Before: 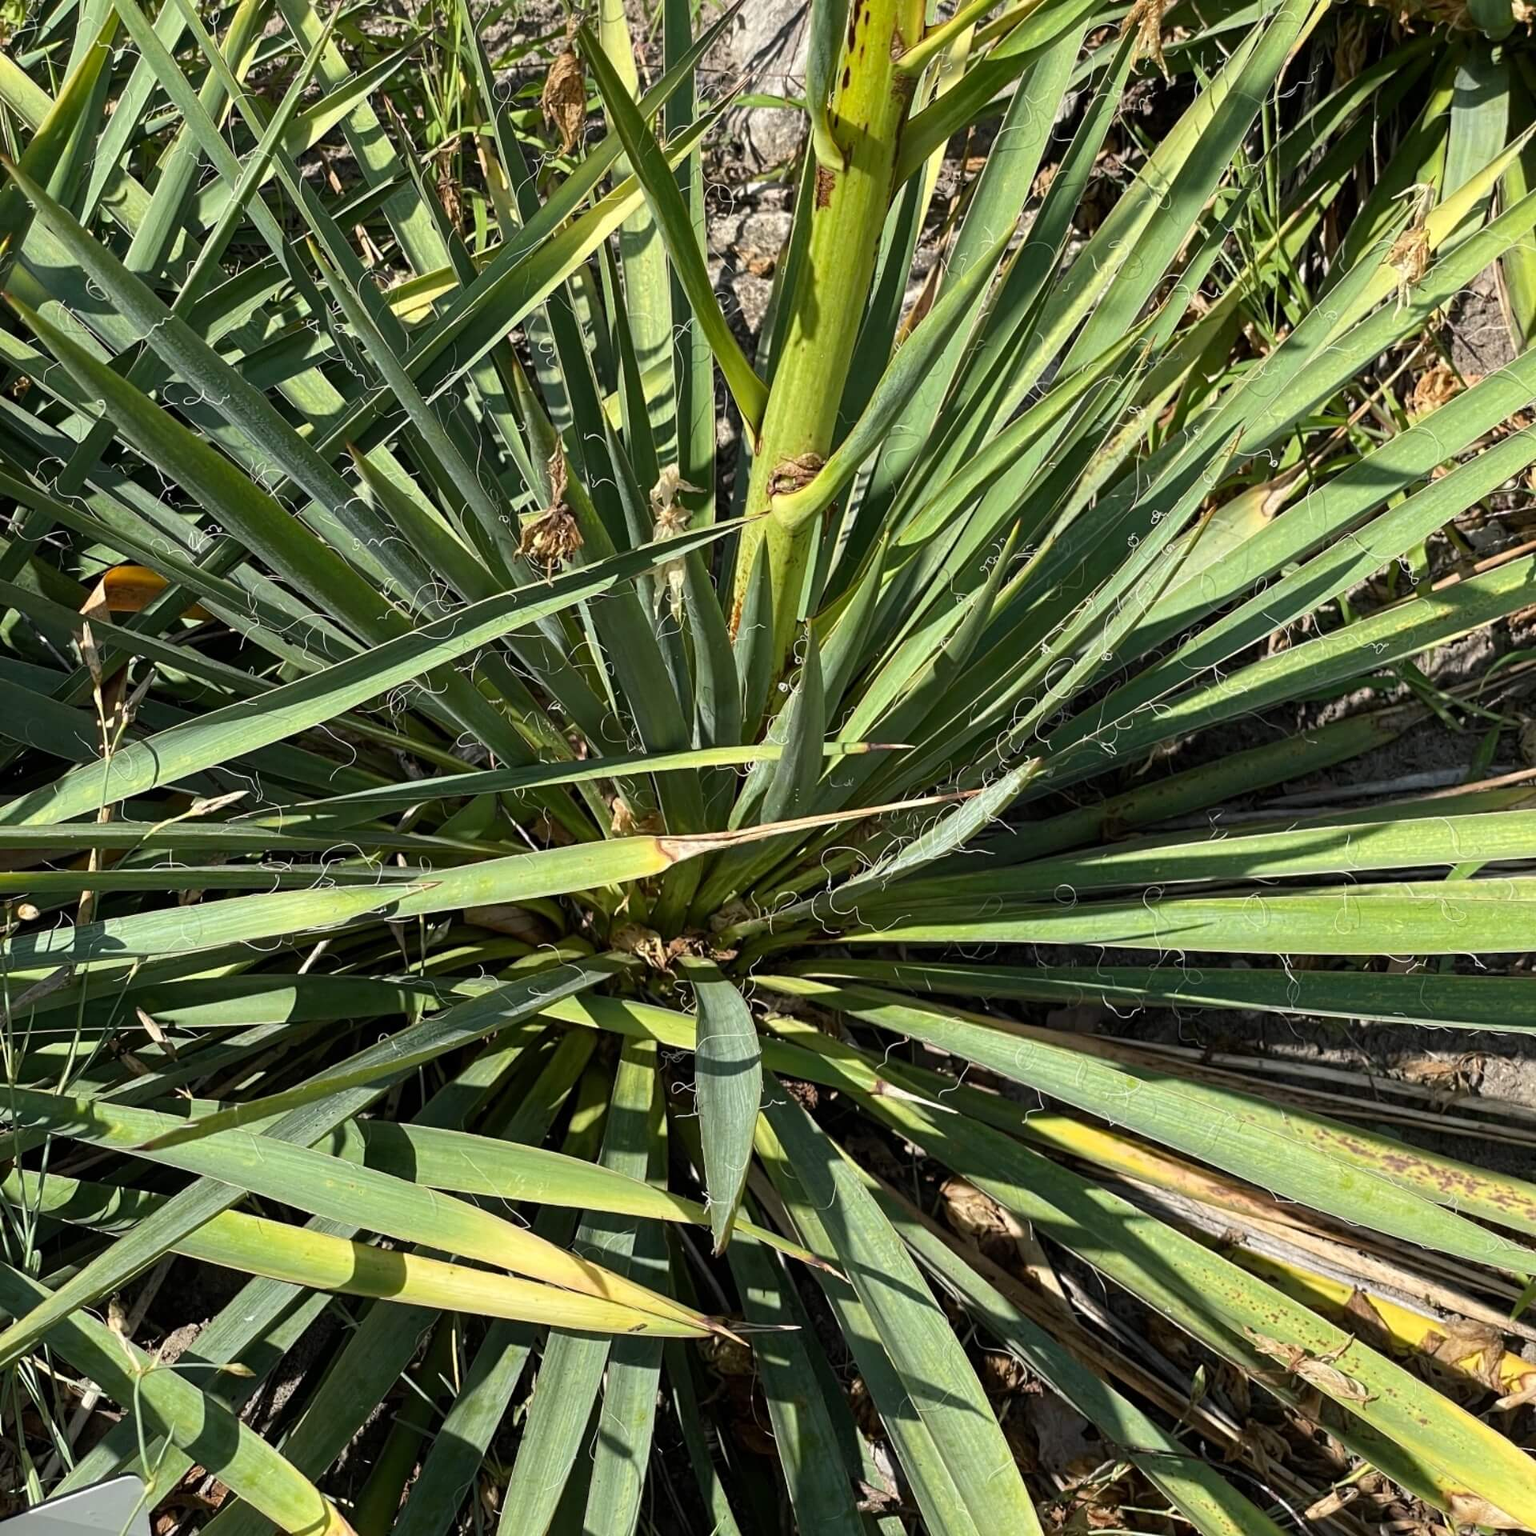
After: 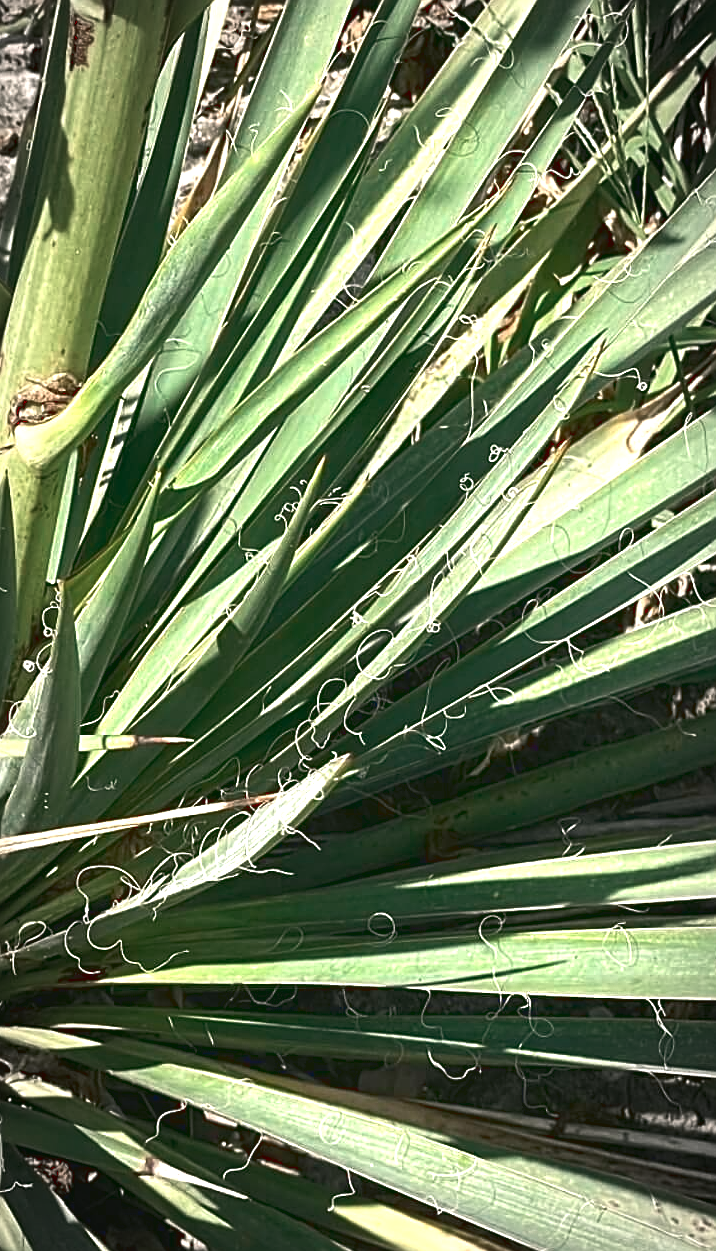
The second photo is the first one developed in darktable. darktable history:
sharpen: amount 0.552
color correction: highlights a* 4.56, highlights b* 4.94, shadows a* -6.82, shadows b* 4.96
crop and rotate: left 49.503%, top 10.086%, right 13.2%, bottom 24.745%
tone curve: curves: ch0 [(0, 0.081) (0.483, 0.453) (0.881, 0.992)], color space Lab, linked channels, preserve colors none
vignetting: automatic ratio true
color zones: curves: ch0 [(0, 0.5) (0.125, 0.4) (0.25, 0.5) (0.375, 0.4) (0.5, 0.4) (0.625, 0.35) (0.75, 0.35) (0.875, 0.5)]; ch1 [(0, 0.35) (0.125, 0.45) (0.25, 0.35) (0.375, 0.35) (0.5, 0.35) (0.625, 0.35) (0.75, 0.45) (0.875, 0.35)]; ch2 [(0, 0.6) (0.125, 0.5) (0.25, 0.5) (0.375, 0.6) (0.5, 0.6) (0.625, 0.5) (0.75, 0.5) (0.875, 0.5)]
exposure: exposure 0.52 EV, compensate exposure bias true, compensate highlight preservation false
